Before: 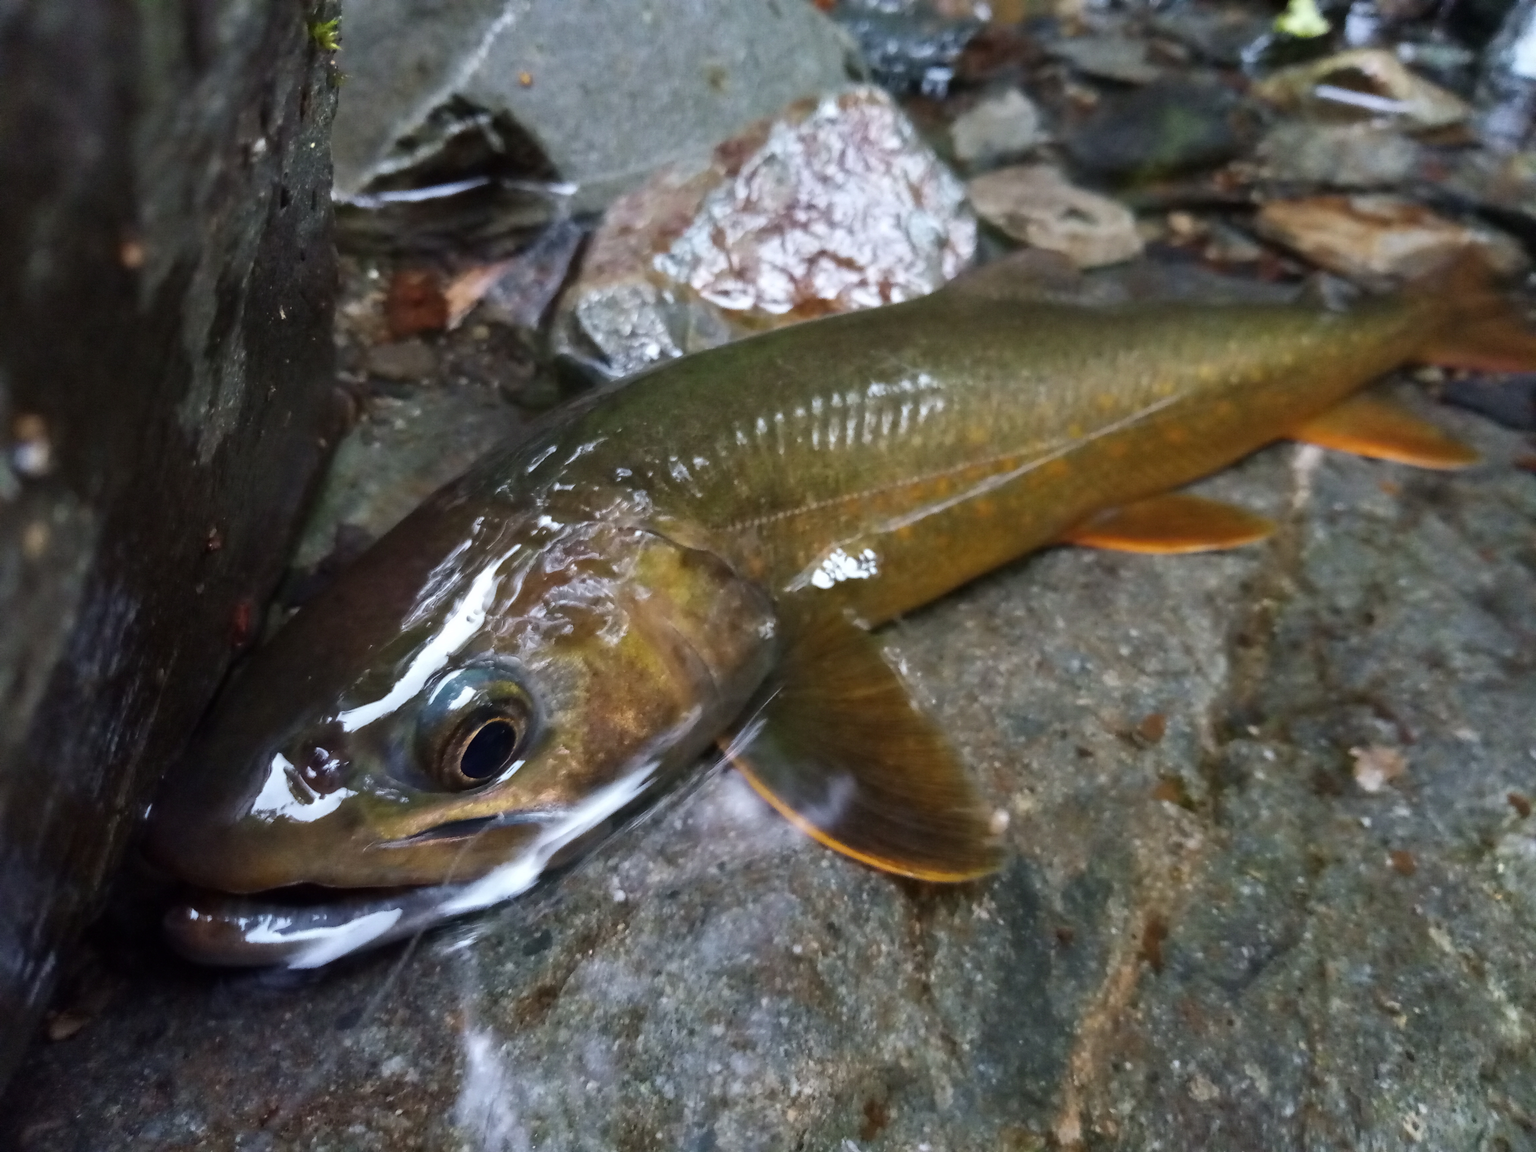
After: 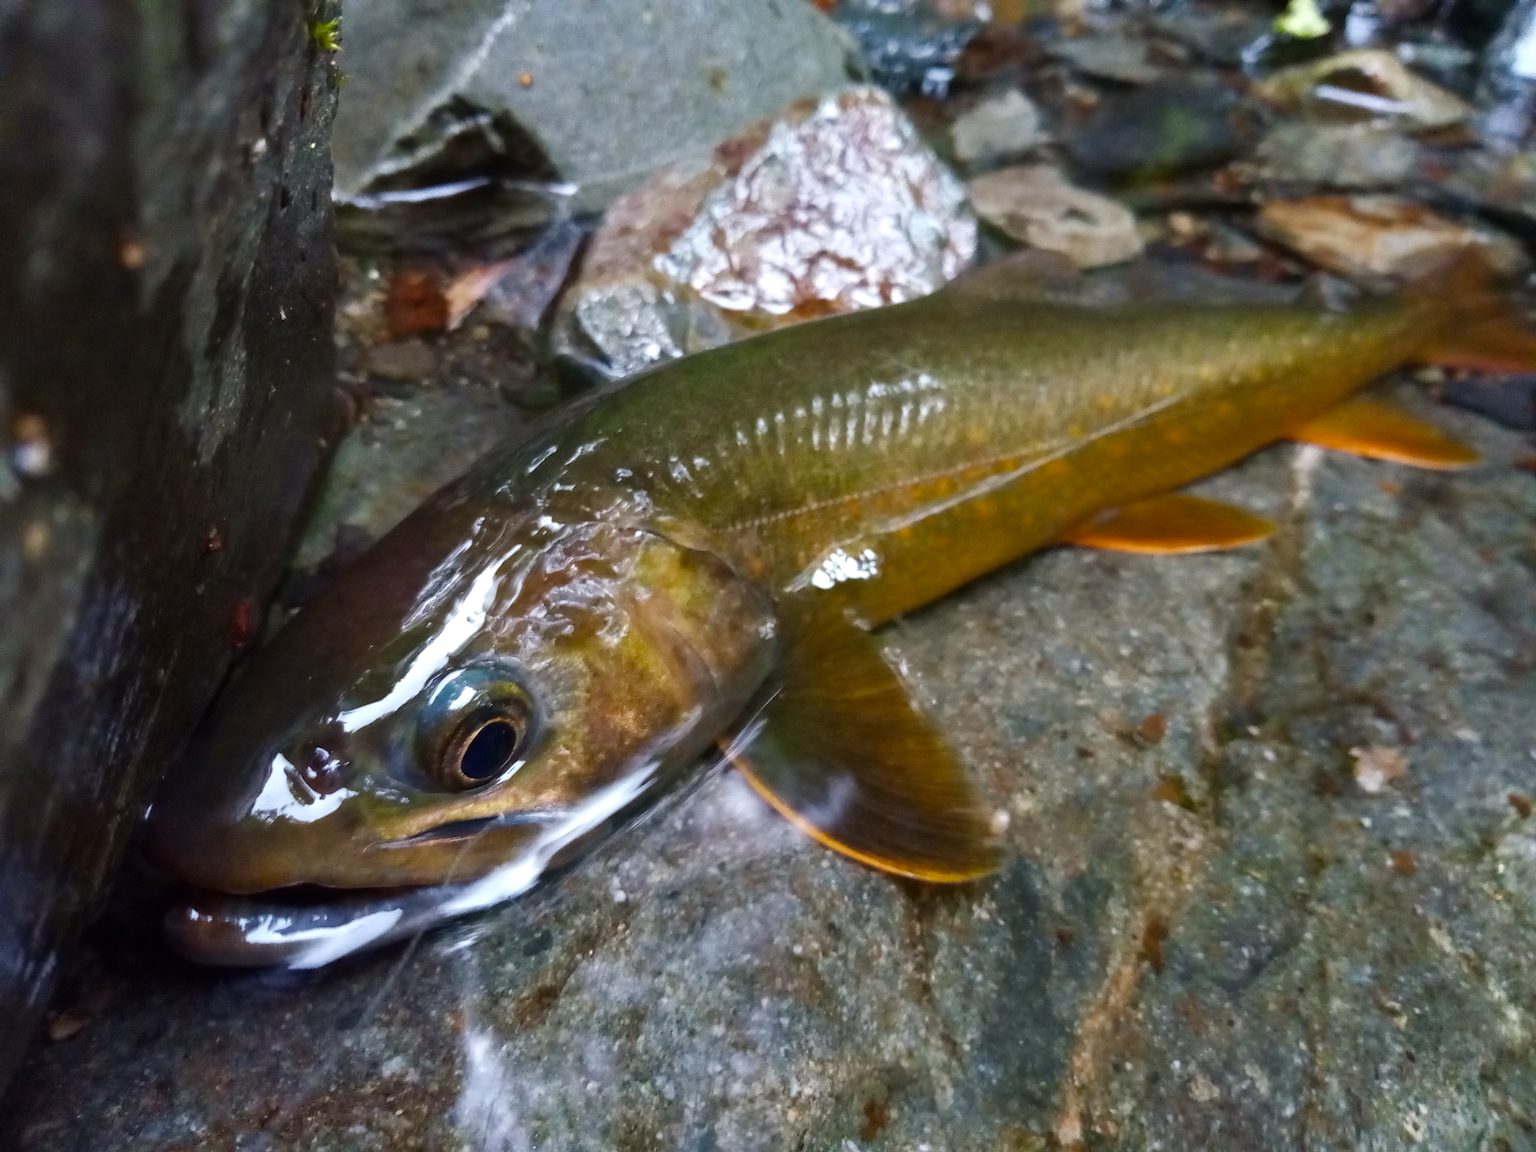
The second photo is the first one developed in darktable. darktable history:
color balance rgb: linear chroma grading › shadows 32%, linear chroma grading › global chroma -2%, linear chroma grading › mid-tones 4%, perceptual saturation grading › global saturation -2%, perceptual saturation grading › highlights -8%, perceptual saturation grading › mid-tones 8%, perceptual saturation grading › shadows 4%, perceptual brilliance grading › highlights 8%, perceptual brilliance grading › mid-tones 4%, perceptual brilliance grading › shadows 2%, global vibrance 16%, saturation formula JzAzBz (2021)
